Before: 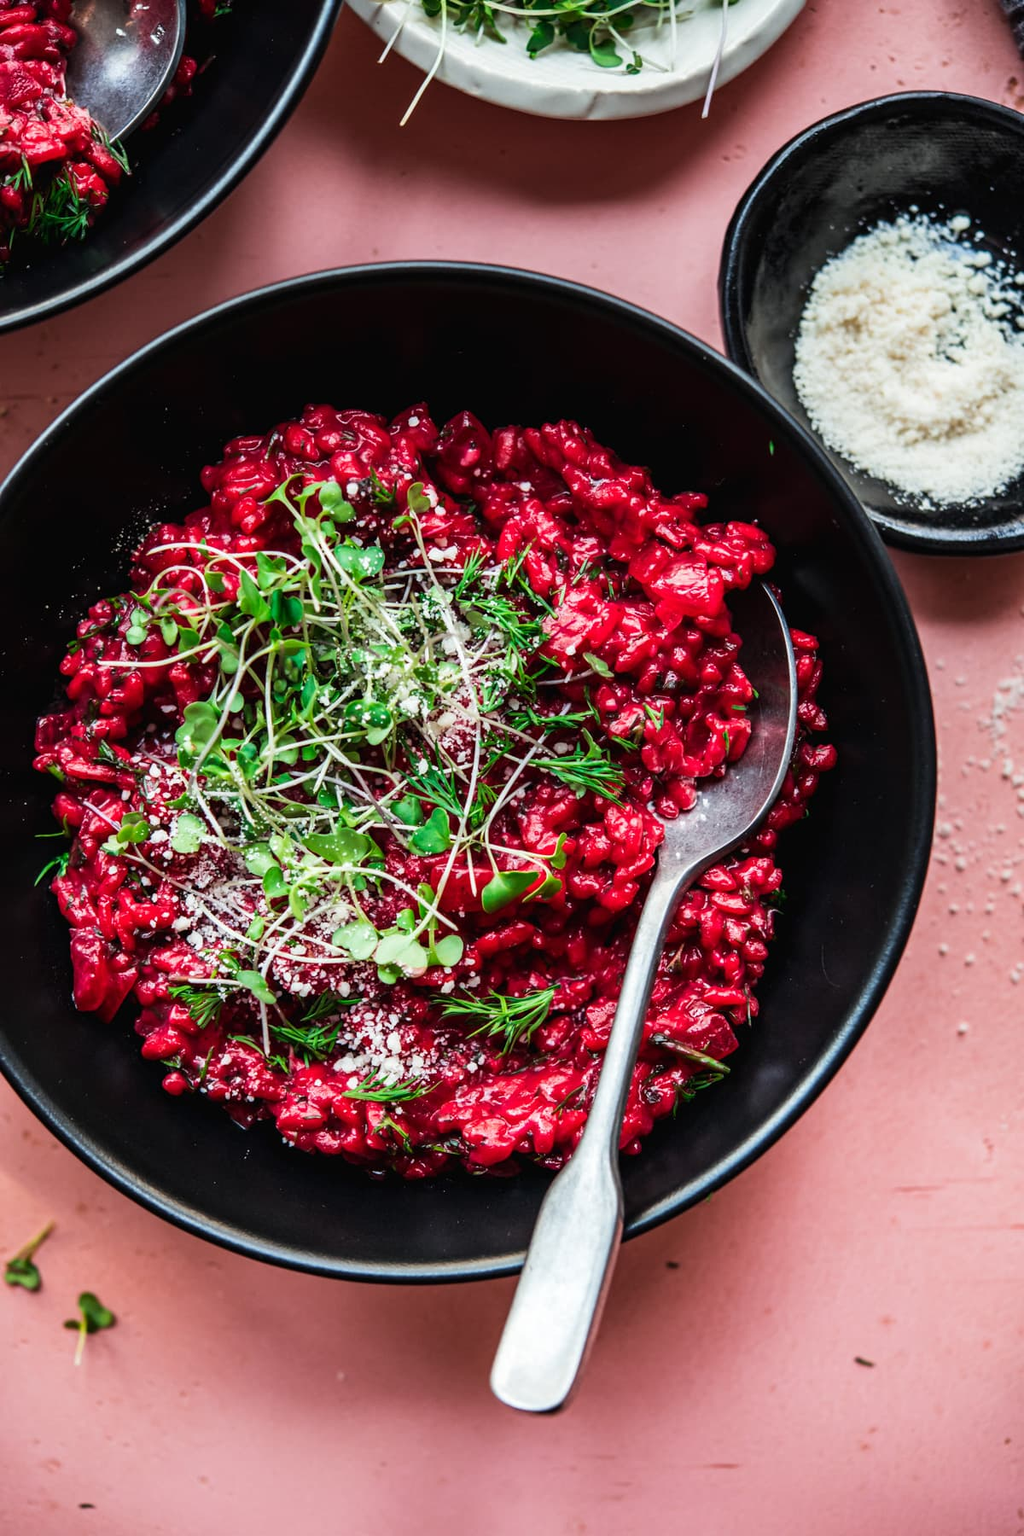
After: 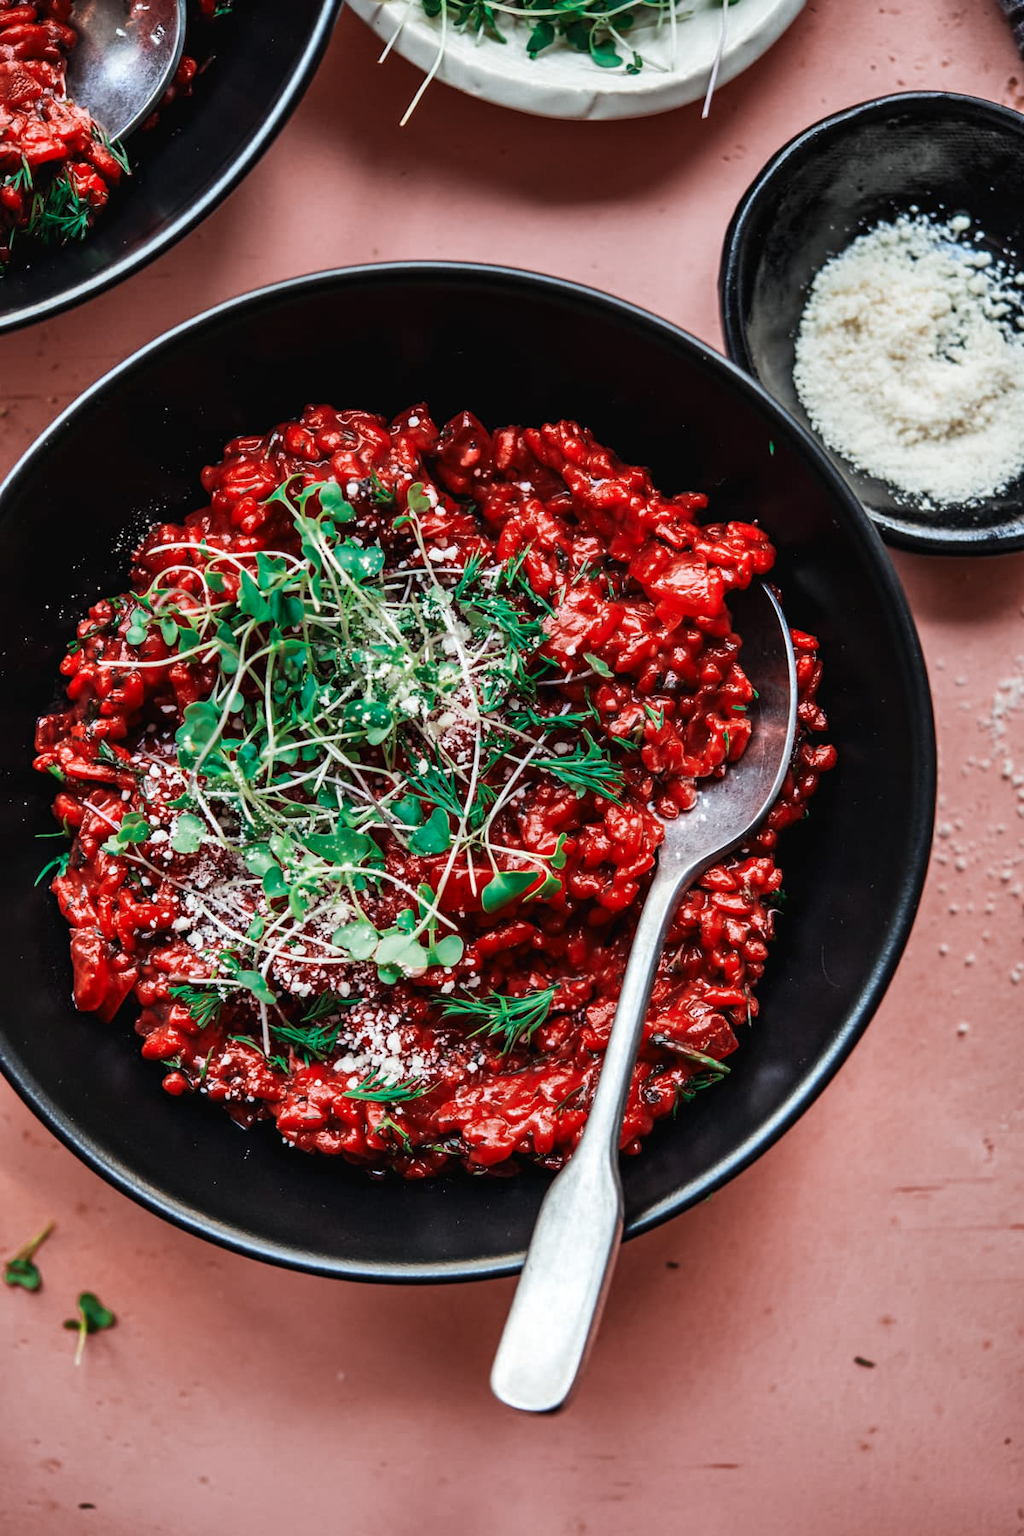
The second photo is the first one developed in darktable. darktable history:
color zones: curves: ch0 [(0, 0.5) (0.125, 0.4) (0.25, 0.5) (0.375, 0.4) (0.5, 0.4) (0.625, 0.6) (0.75, 0.6) (0.875, 0.5)]; ch1 [(0, 0.4) (0.125, 0.5) (0.25, 0.4) (0.375, 0.4) (0.5, 0.4) (0.625, 0.4) (0.75, 0.5) (0.875, 0.4)]; ch2 [(0, 0.6) (0.125, 0.5) (0.25, 0.5) (0.375, 0.6) (0.5, 0.6) (0.625, 0.5) (0.75, 0.5) (0.875, 0.5)]
shadows and highlights: white point adjustment 0.1, highlights -69.25, soften with gaussian
